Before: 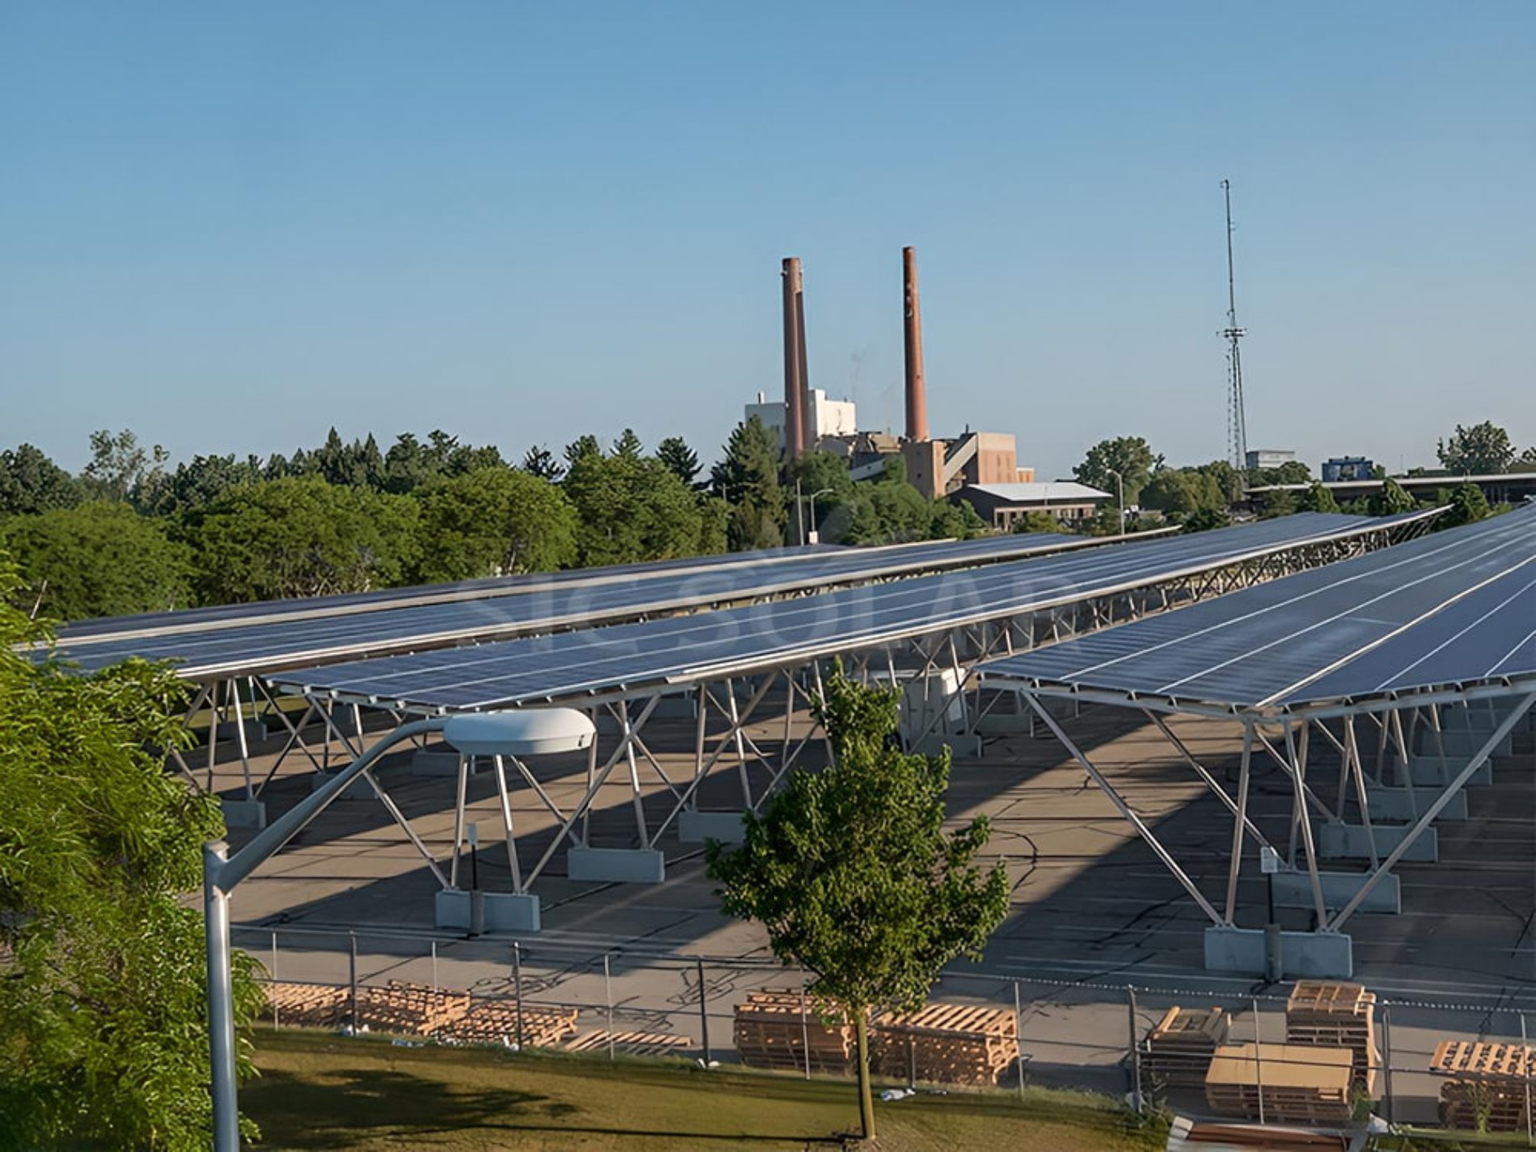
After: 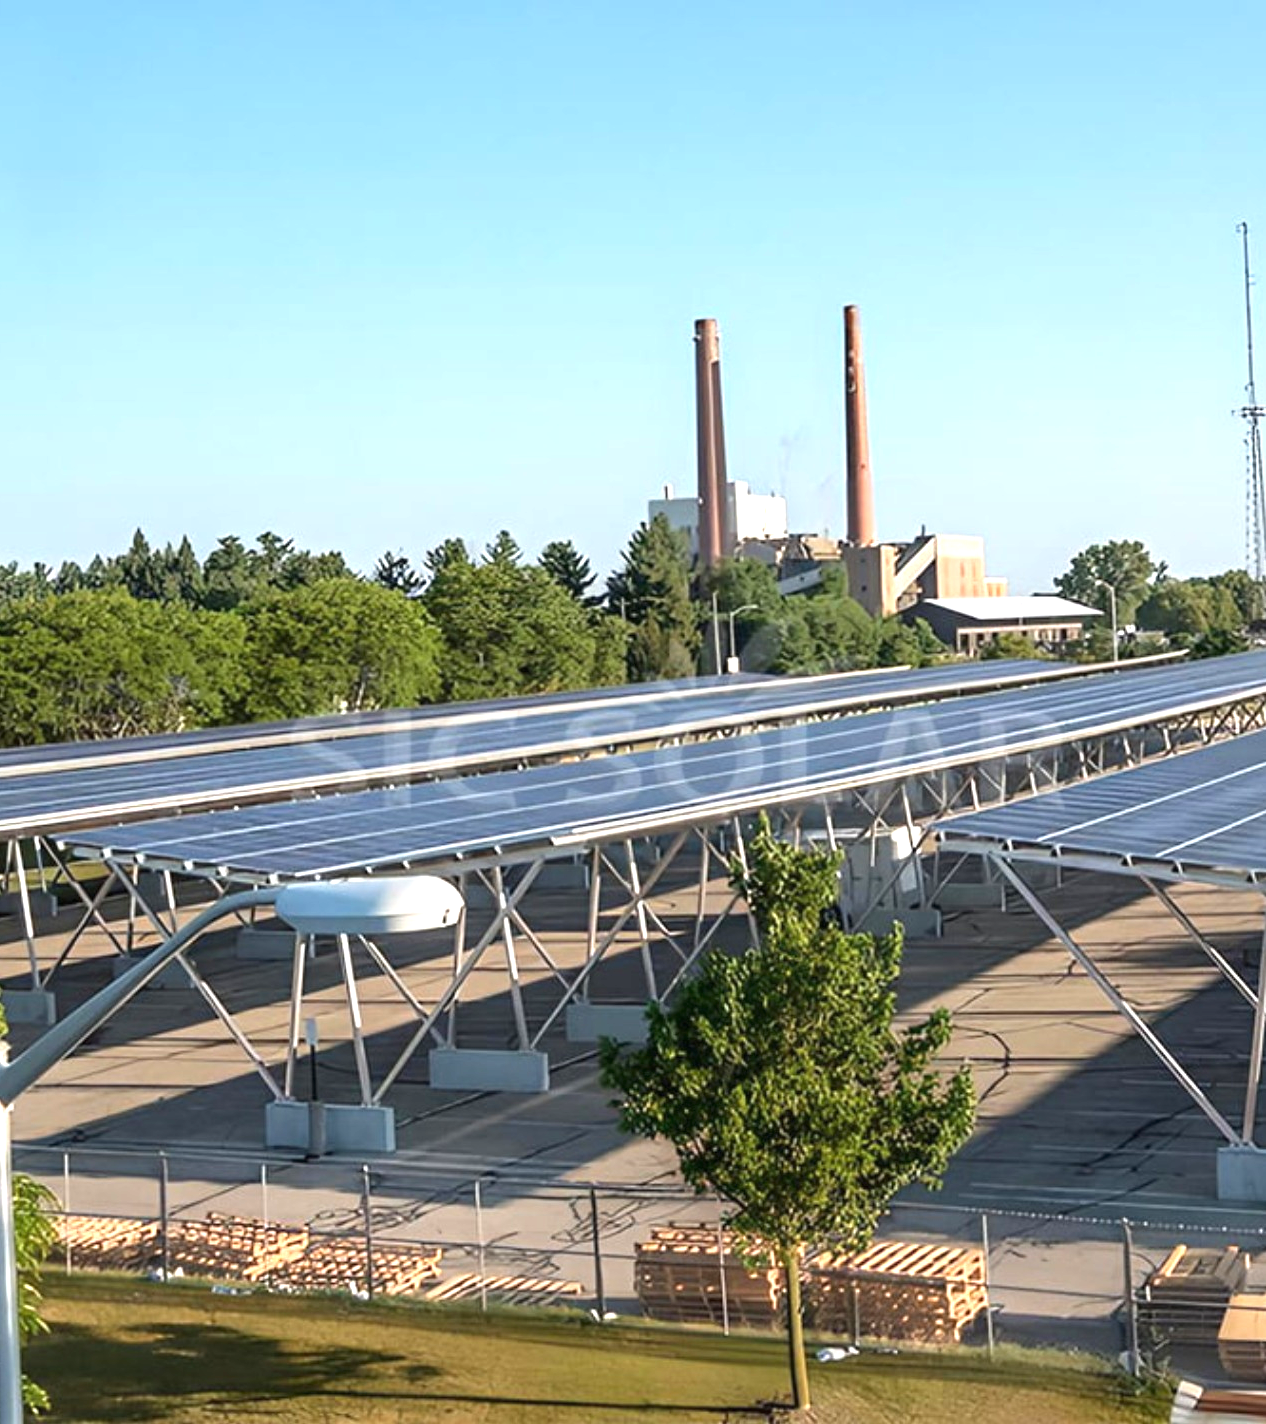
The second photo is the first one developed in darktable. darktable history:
exposure: black level correction 0, exposure 1.097 EV, compensate exposure bias true, compensate highlight preservation false
crop and rotate: left 14.37%, right 18.951%
